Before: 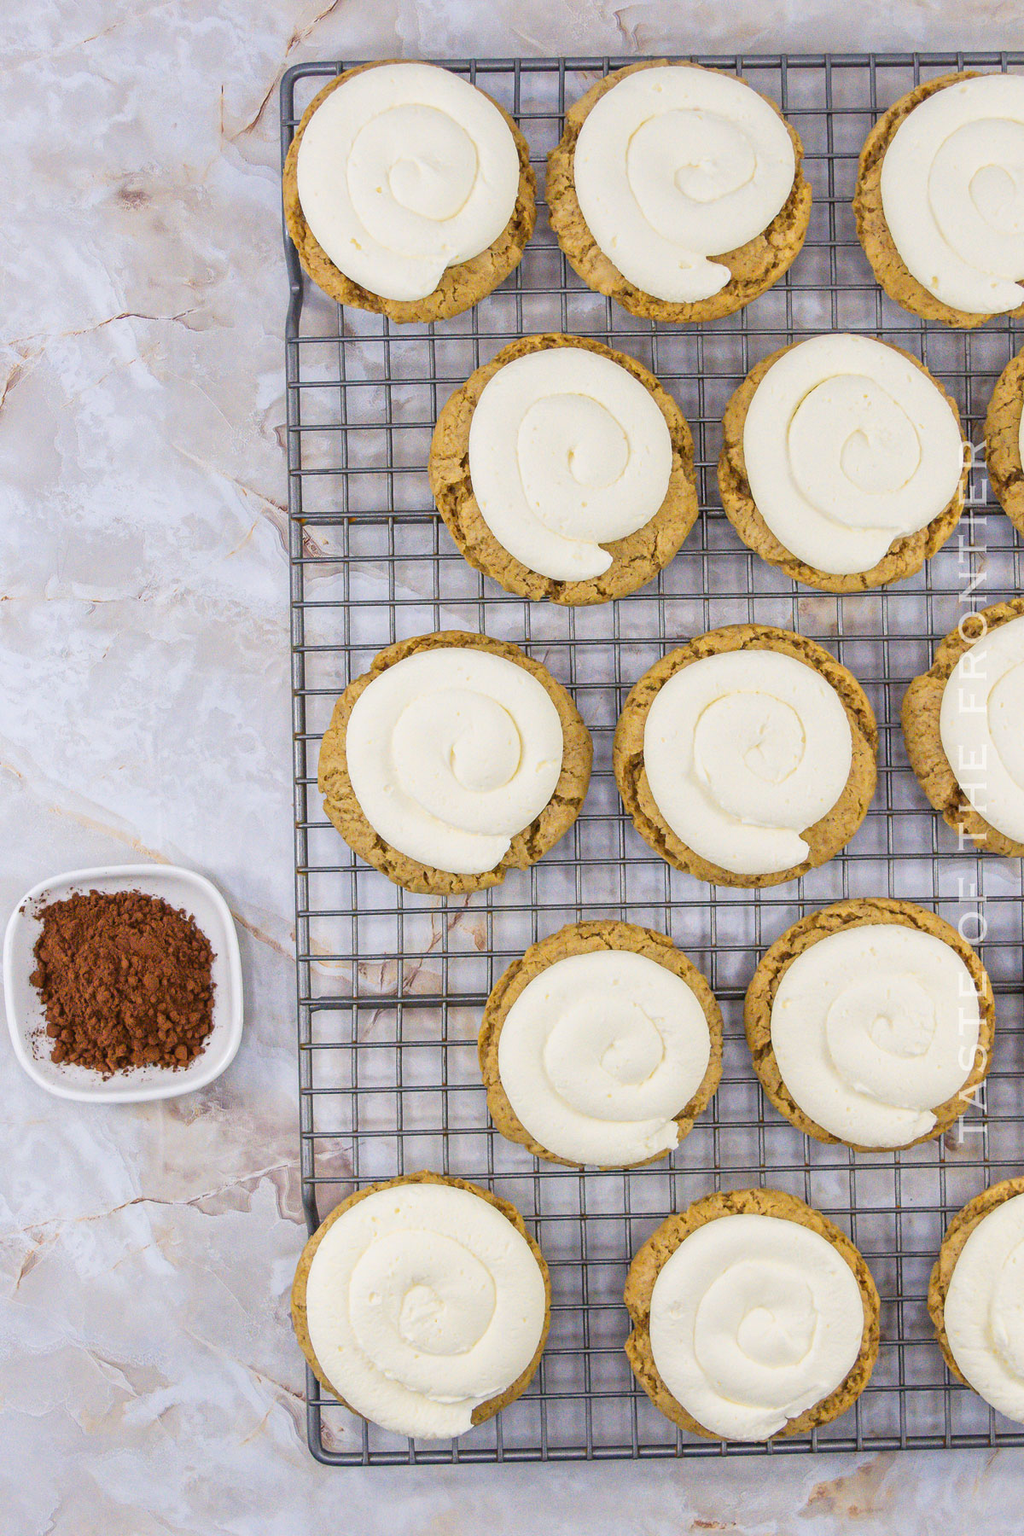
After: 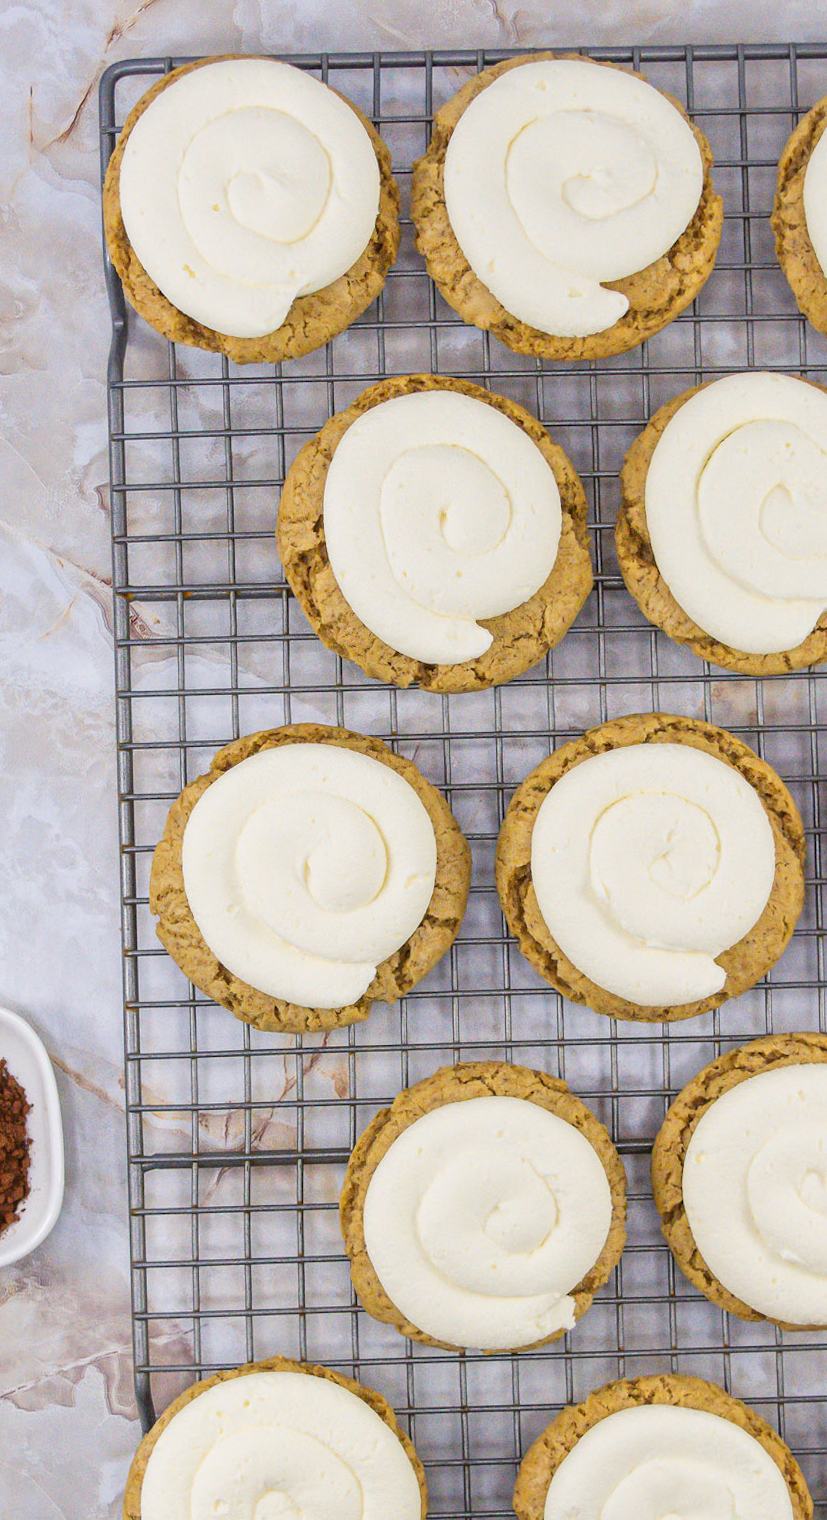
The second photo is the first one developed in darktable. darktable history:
rotate and perspective: rotation -0.45°, automatic cropping original format, crop left 0.008, crop right 0.992, crop top 0.012, crop bottom 0.988
crop: left 18.479%, right 12.2%, bottom 13.971%
